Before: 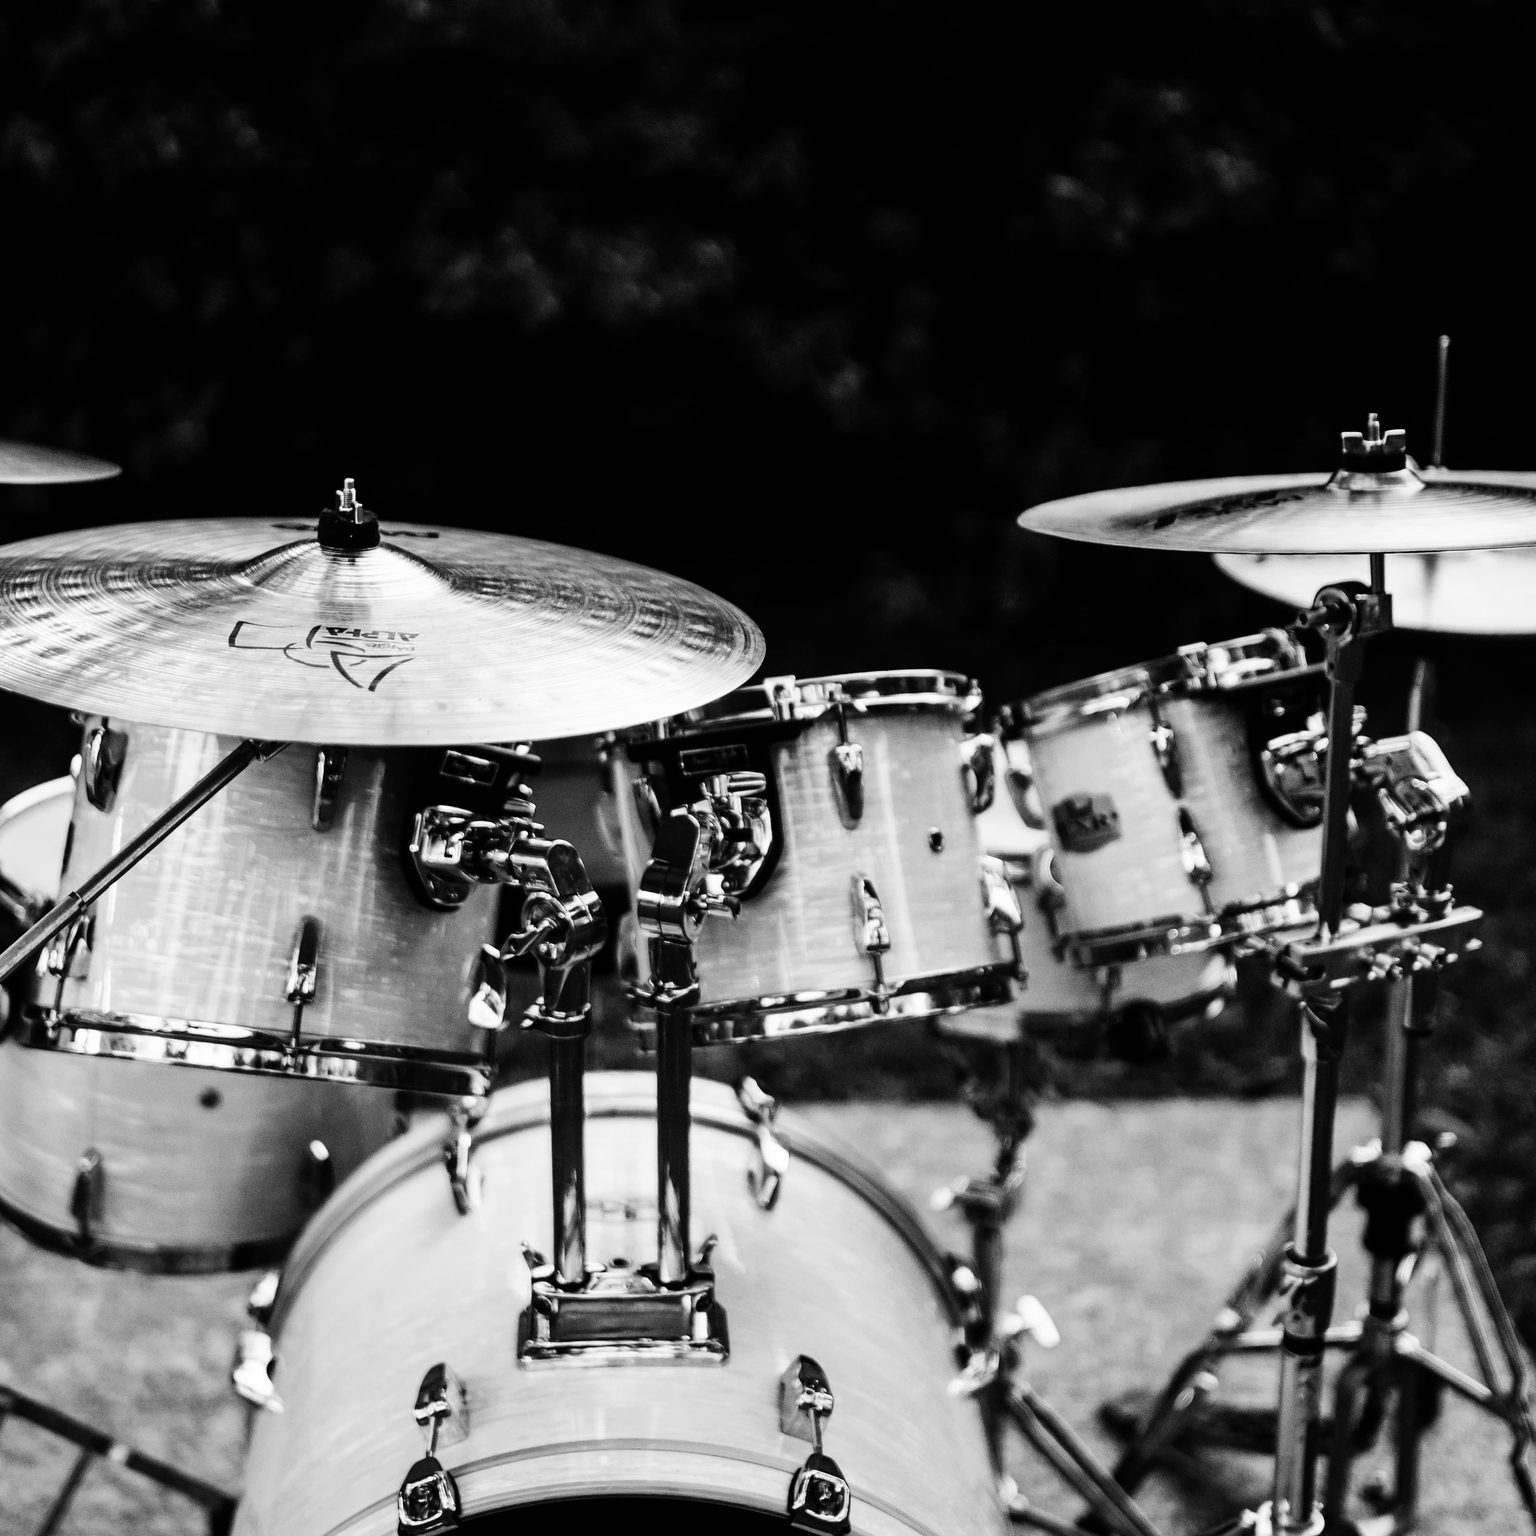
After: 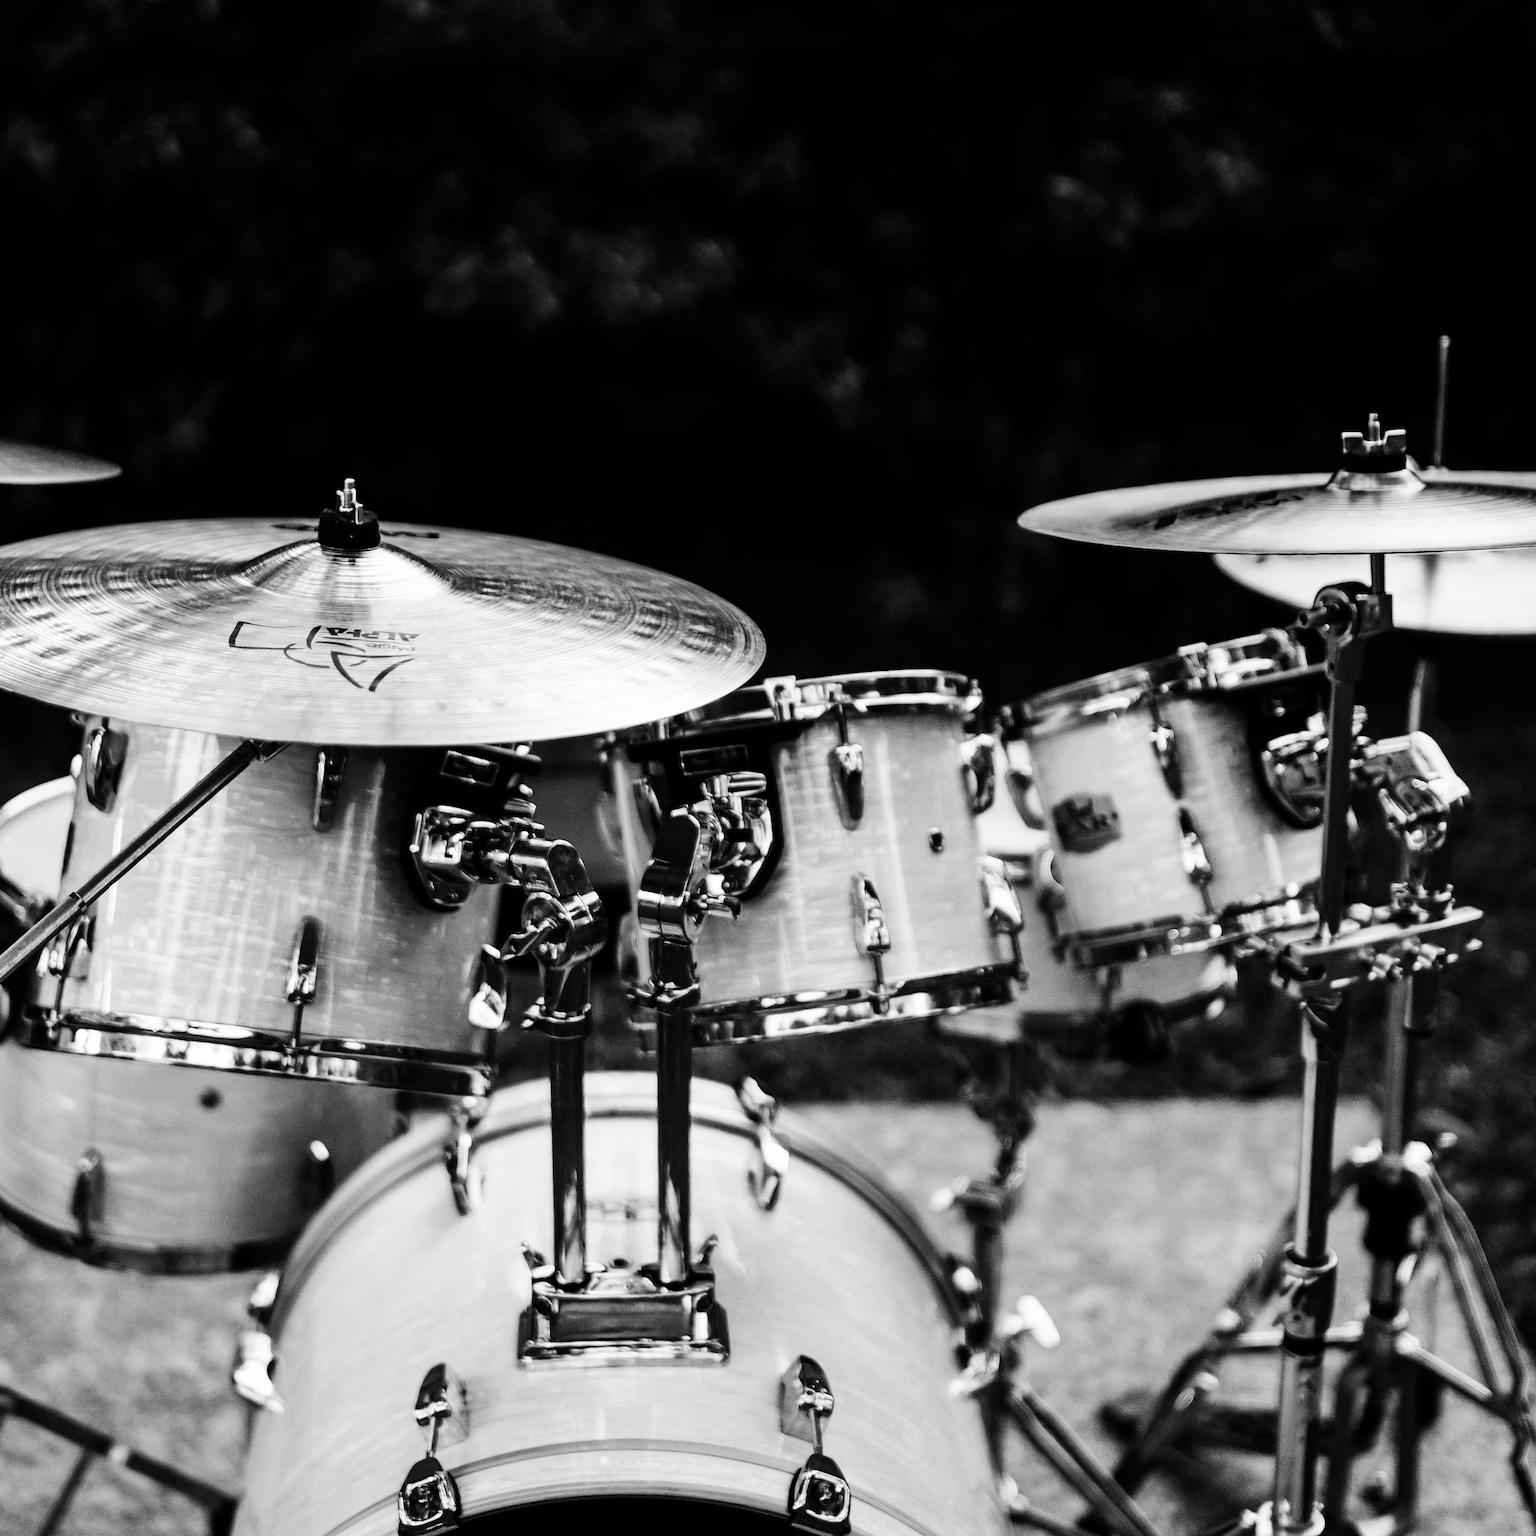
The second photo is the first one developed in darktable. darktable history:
exposure: compensate exposure bias true, compensate highlight preservation false
